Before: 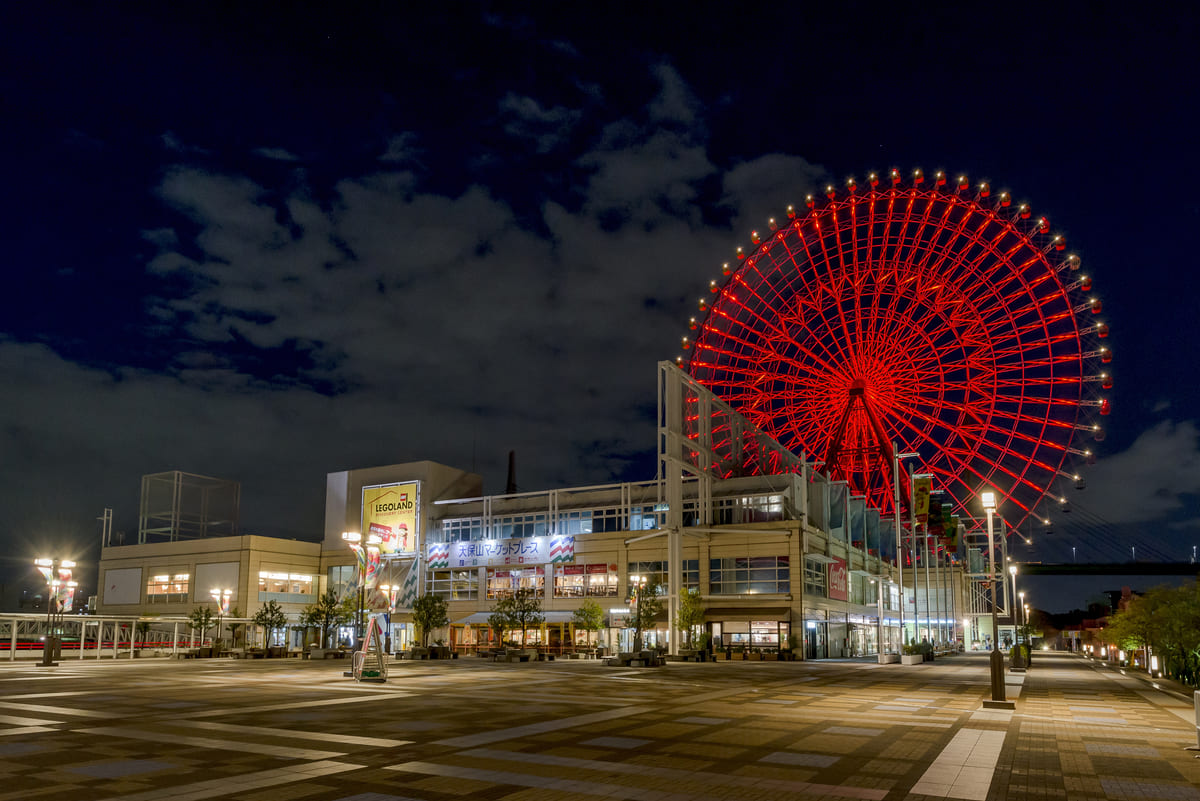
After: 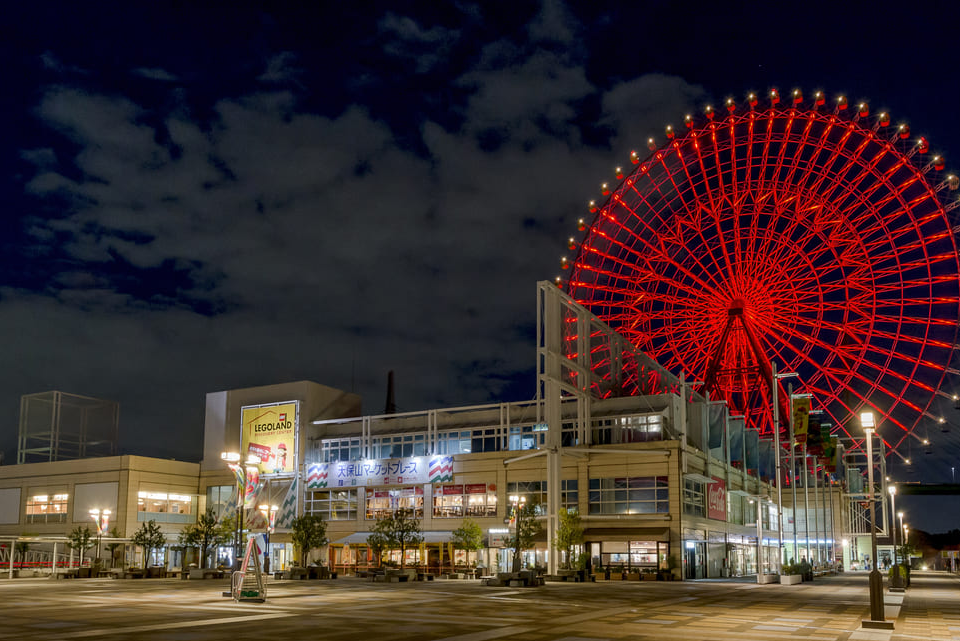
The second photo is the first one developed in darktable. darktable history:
crop and rotate: left 10.116%, top 10.054%, right 9.811%, bottom 9.904%
